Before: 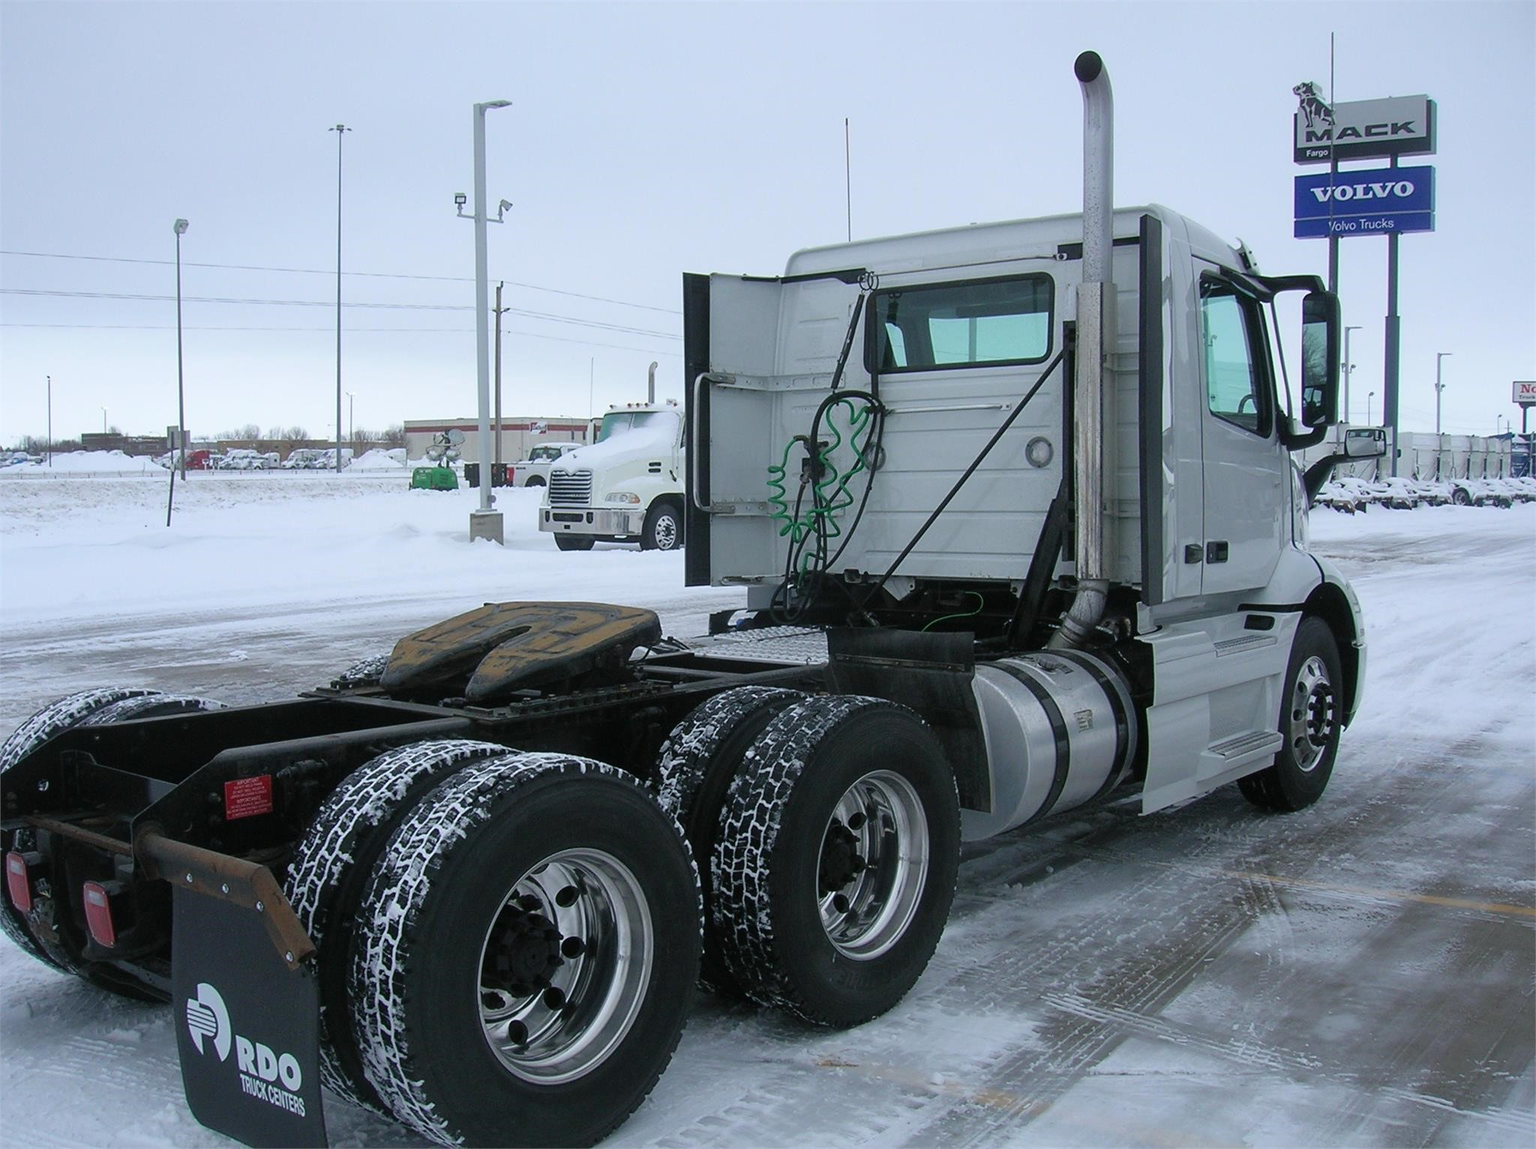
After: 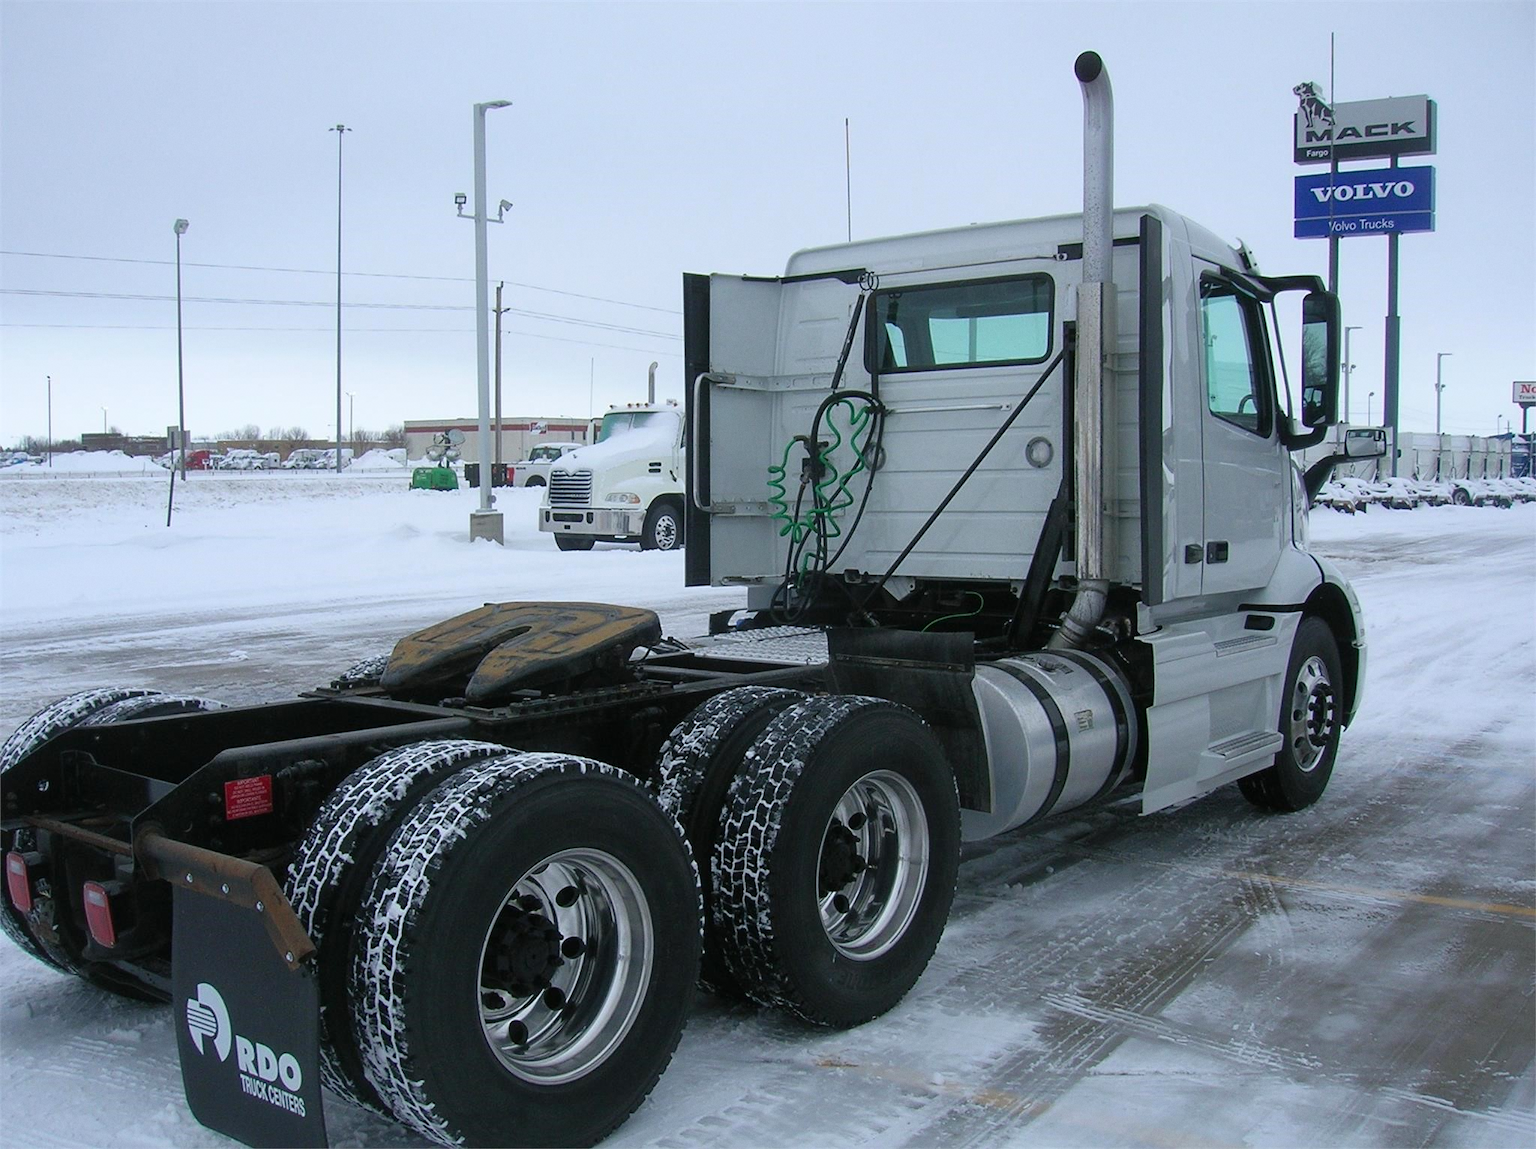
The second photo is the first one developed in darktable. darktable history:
contrast brightness saturation: contrast 0.04, saturation 0.07
grain: coarseness 0.09 ISO, strength 10%
